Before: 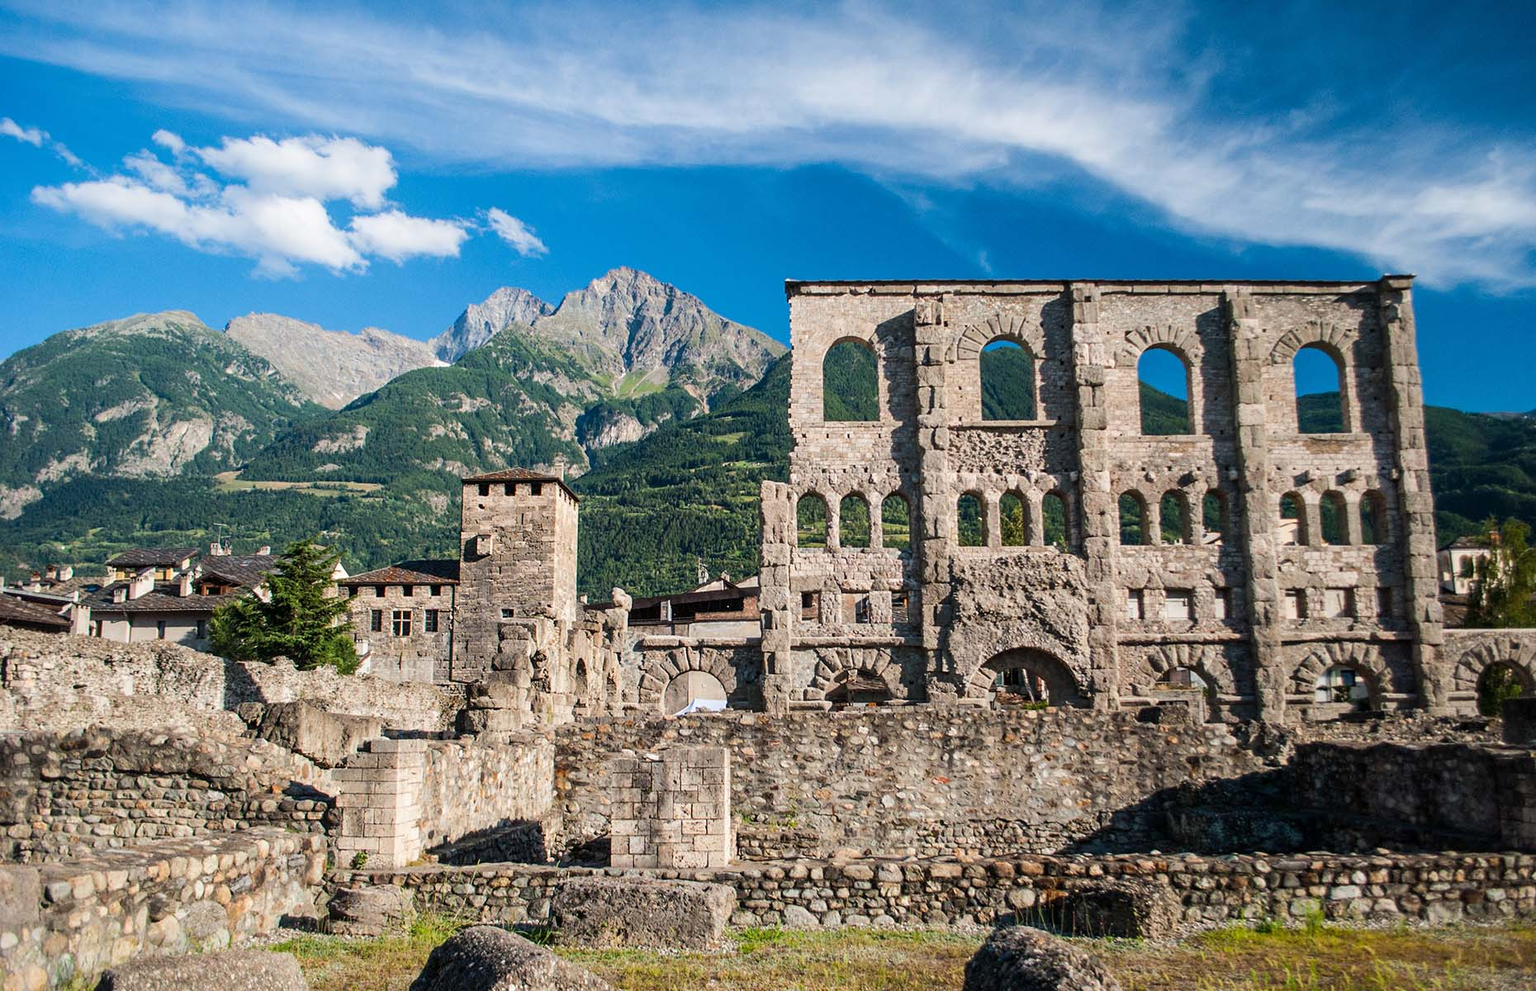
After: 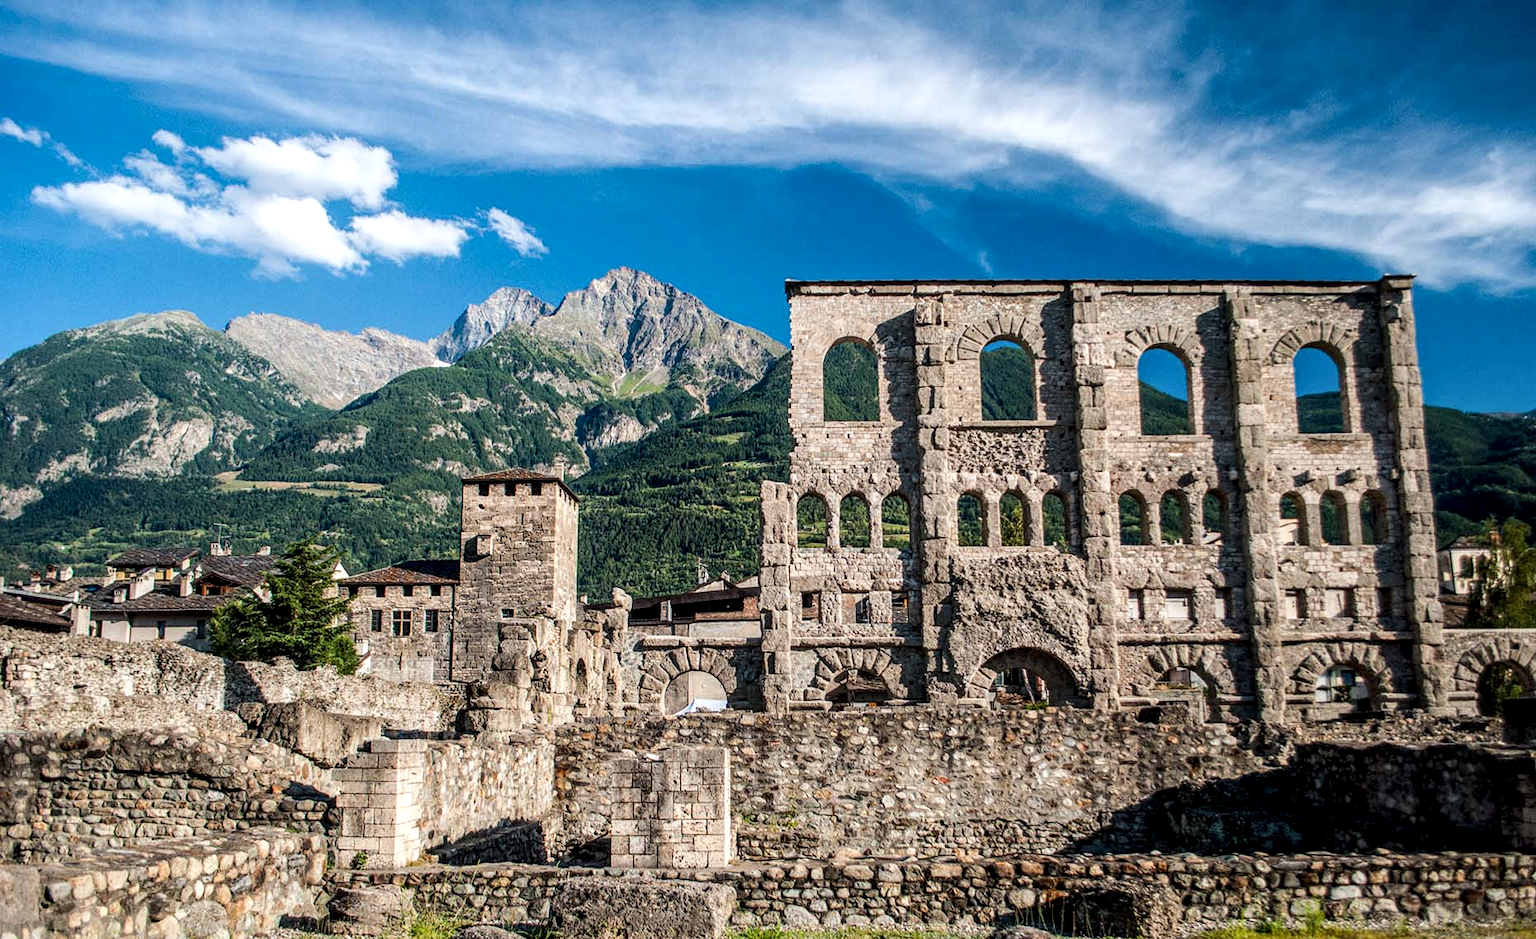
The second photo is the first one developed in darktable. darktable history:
crop and rotate: top 0.003%, bottom 5.094%
exposure: black level correction 0, compensate highlight preservation false
local contrast: highlights 26%, detail 150%
